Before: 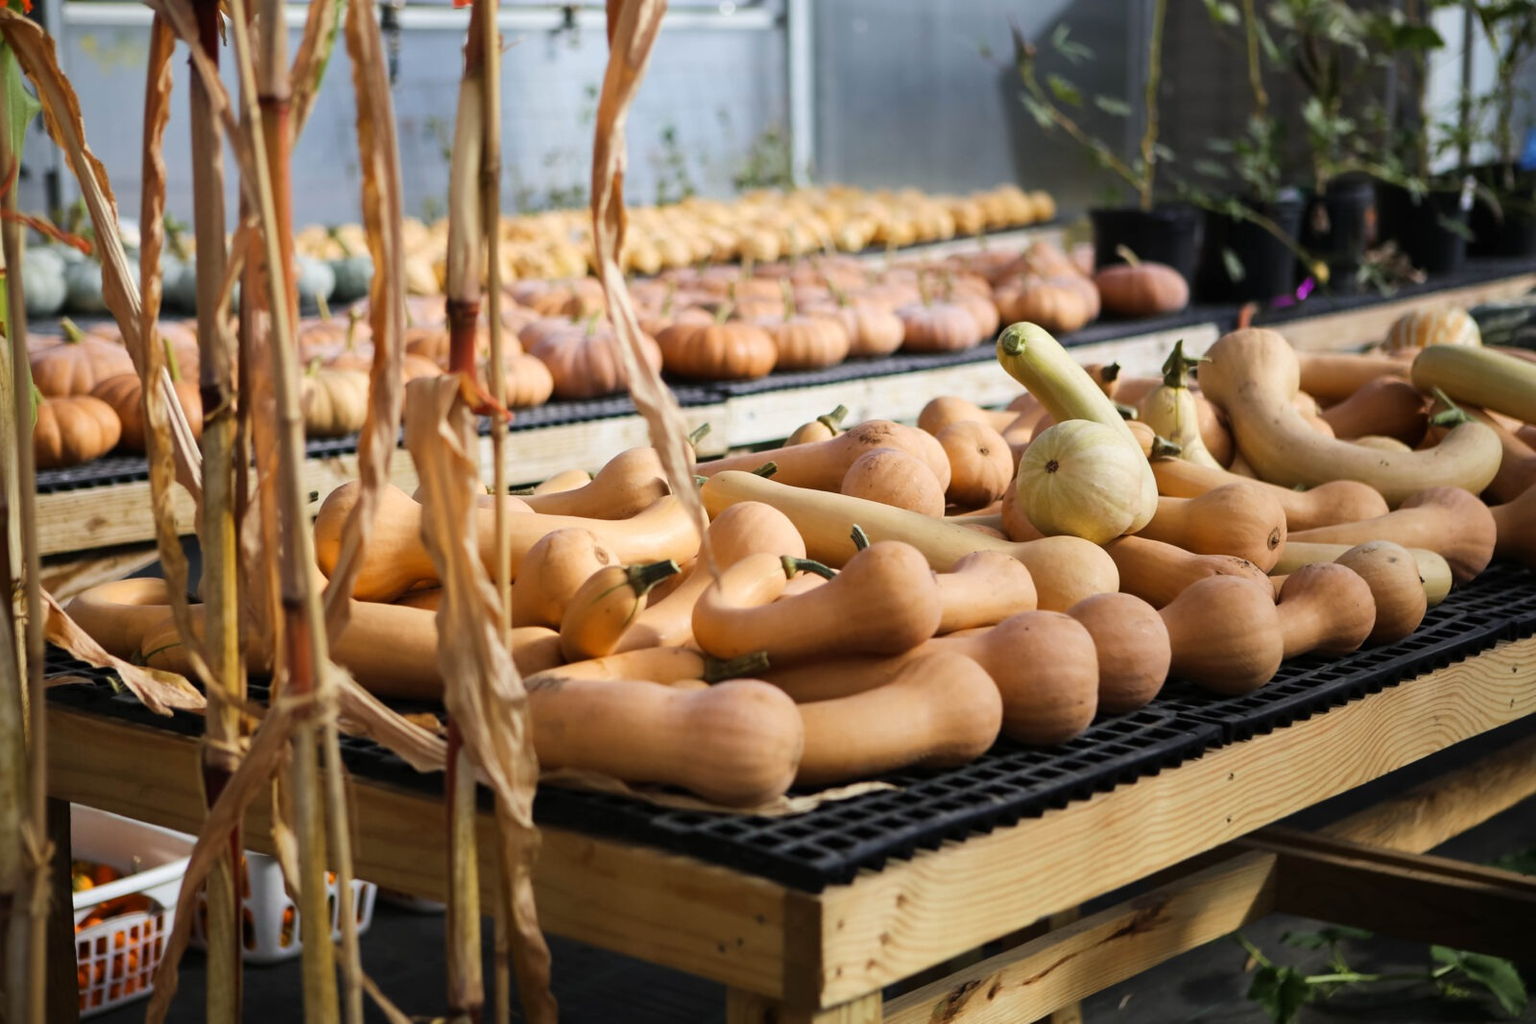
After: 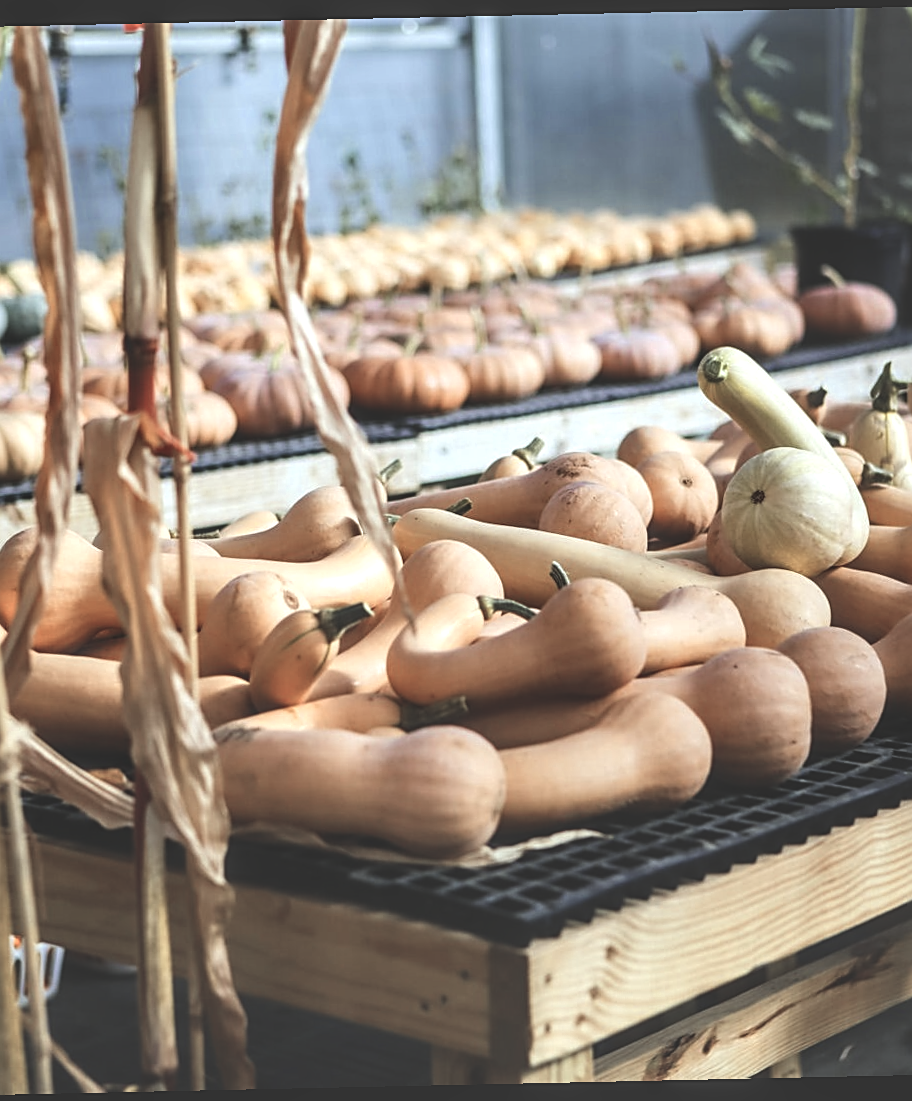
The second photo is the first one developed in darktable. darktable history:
sharpen: on, module defaults
white balance: red 0.925, blue 1.046
color zones: curves: ch0 [(0, 0.473) (0.001, 0.473) (0.226, 0.548) (0.4, 0.589) (0.525, 0.54) (0.728, 0.403) (0.999, 0.473) (1, 0.473)]; ch1 [(0, 0.619) (0.001, 0.619) (0.234, 0.388) (0.4, 0.372) (0.528, 0.422) (0.732, 0.53) (0.999, 0.619) (1, 0.619)]; ch2 [(0, 0.547) (0.001, 0.547) (0.226, 0.45) (0.4, 0.525) (0.525, 0.585) (0.8, 0.511) (0.999, 0.547) (1, 0.547)]
local contrast: detail 150%
rotate and perspective: rotation -1.24°, automatic cropping off
crop: left 21.496%, right 22.254%
exposure: black level correction -0.041, exposure 0.064 EV, compensate highlight preservation false
